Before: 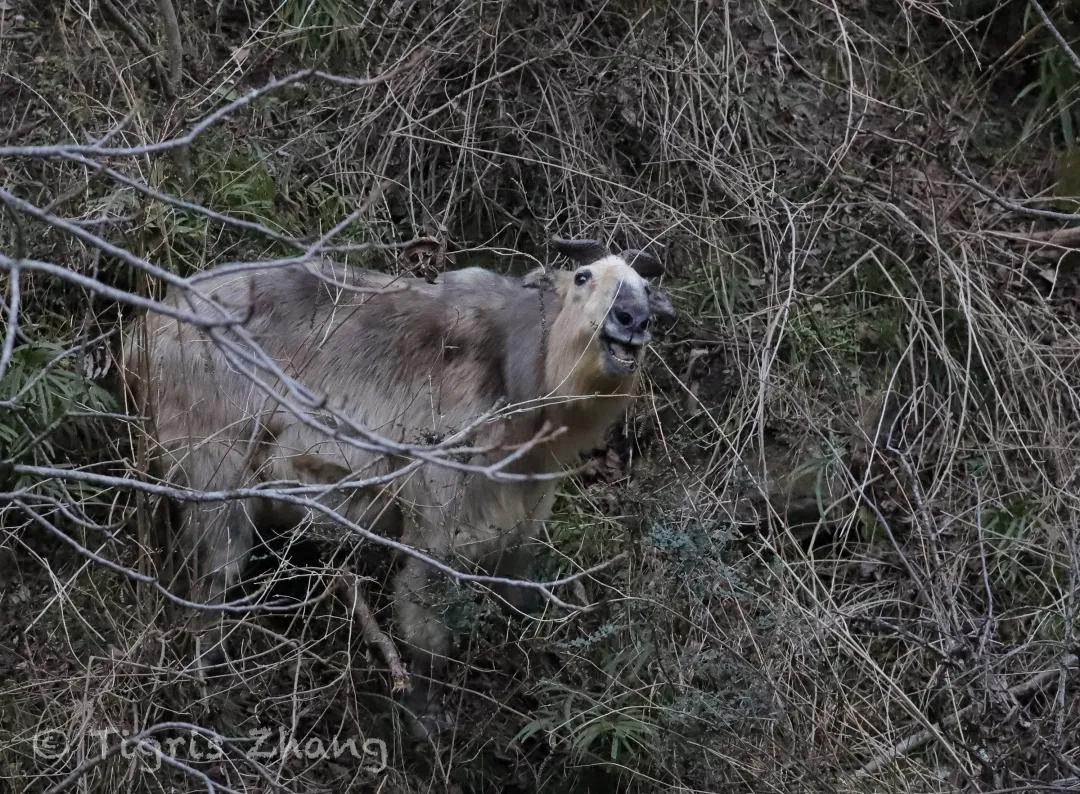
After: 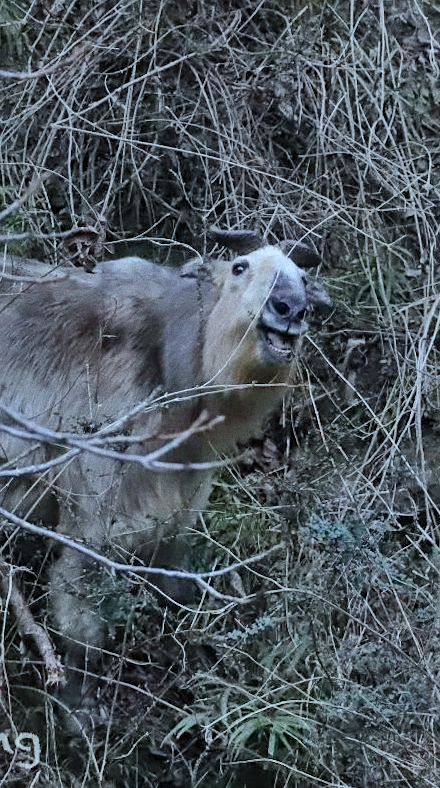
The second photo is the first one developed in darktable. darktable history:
rotate and perspective: rotation 0.226°, lens shift (vertical) -0.042, crop left 0.023, crop right 0.982, crop top 0.006, crop bottom 0.994
crop: left 31.229%, right 27.105%
sharpen: amount 0.2
grain: on, module defaults
white balance: red 0.988, blue 1.017
shadows and highlights: shadows 60, soften with gaussian
color calibration: illuminant F (fluorescent), F source F9 (Cool White Deluxe 4150 K) – high CRI, x 0.374, y 0.373, temperature 4158.34 K
